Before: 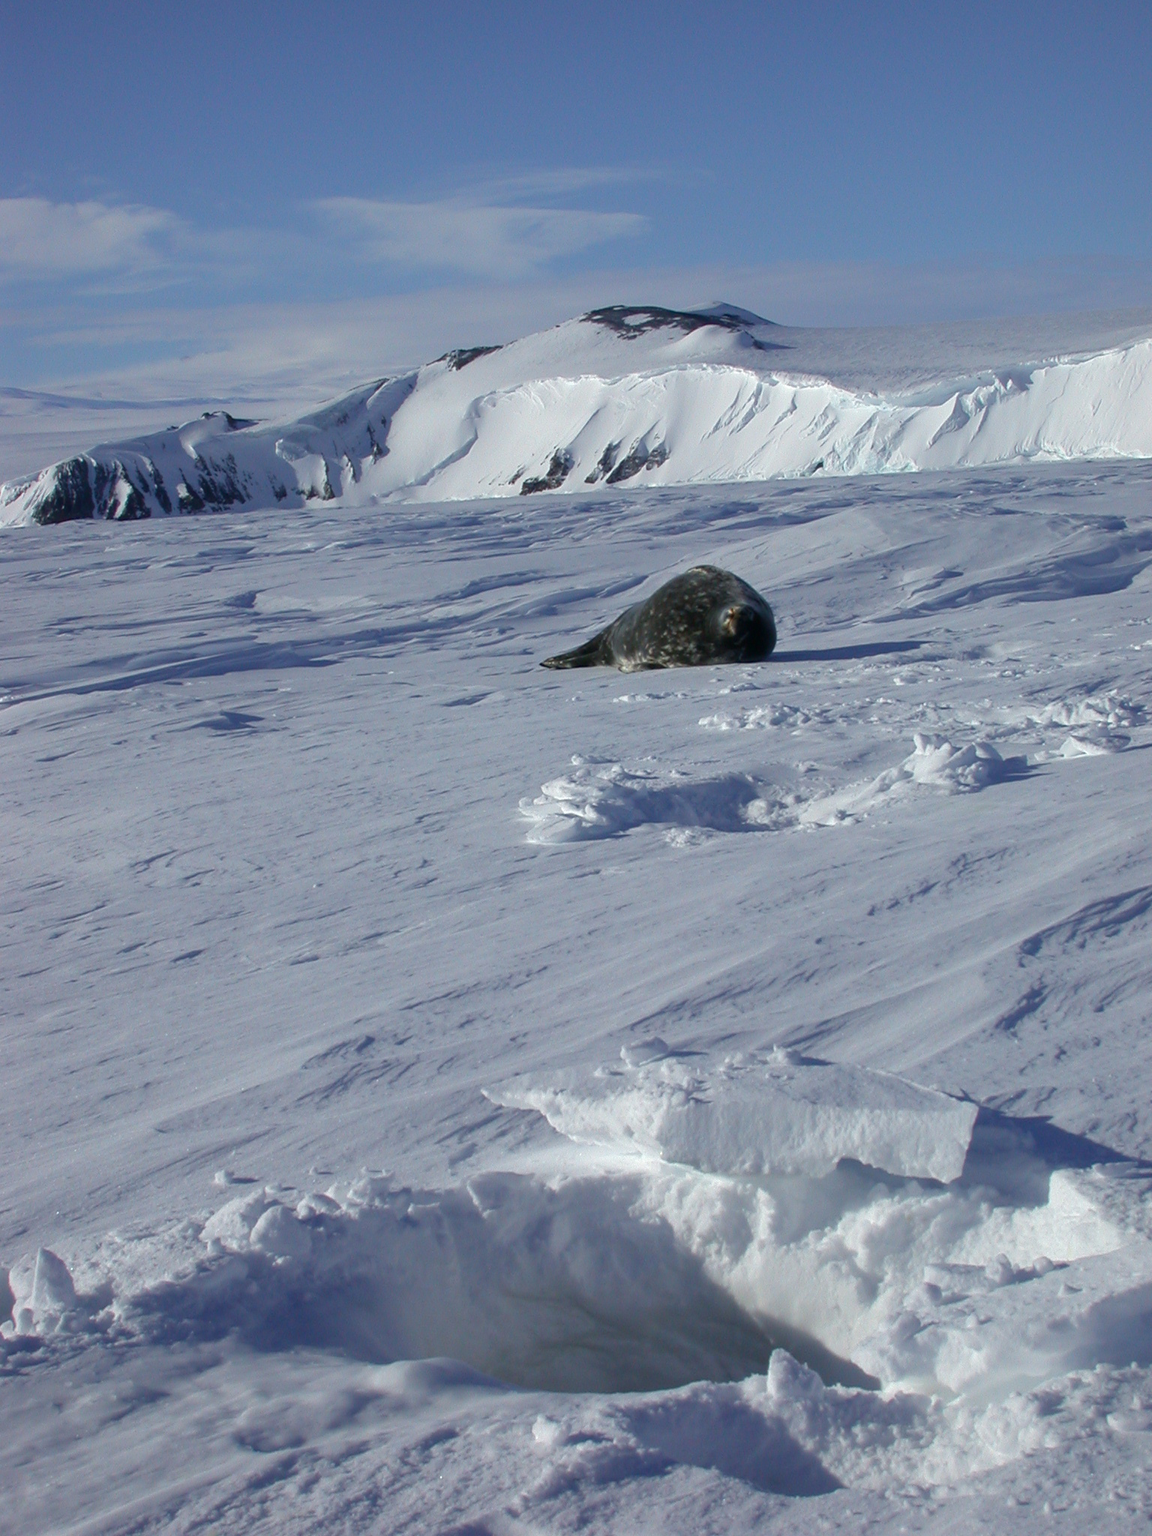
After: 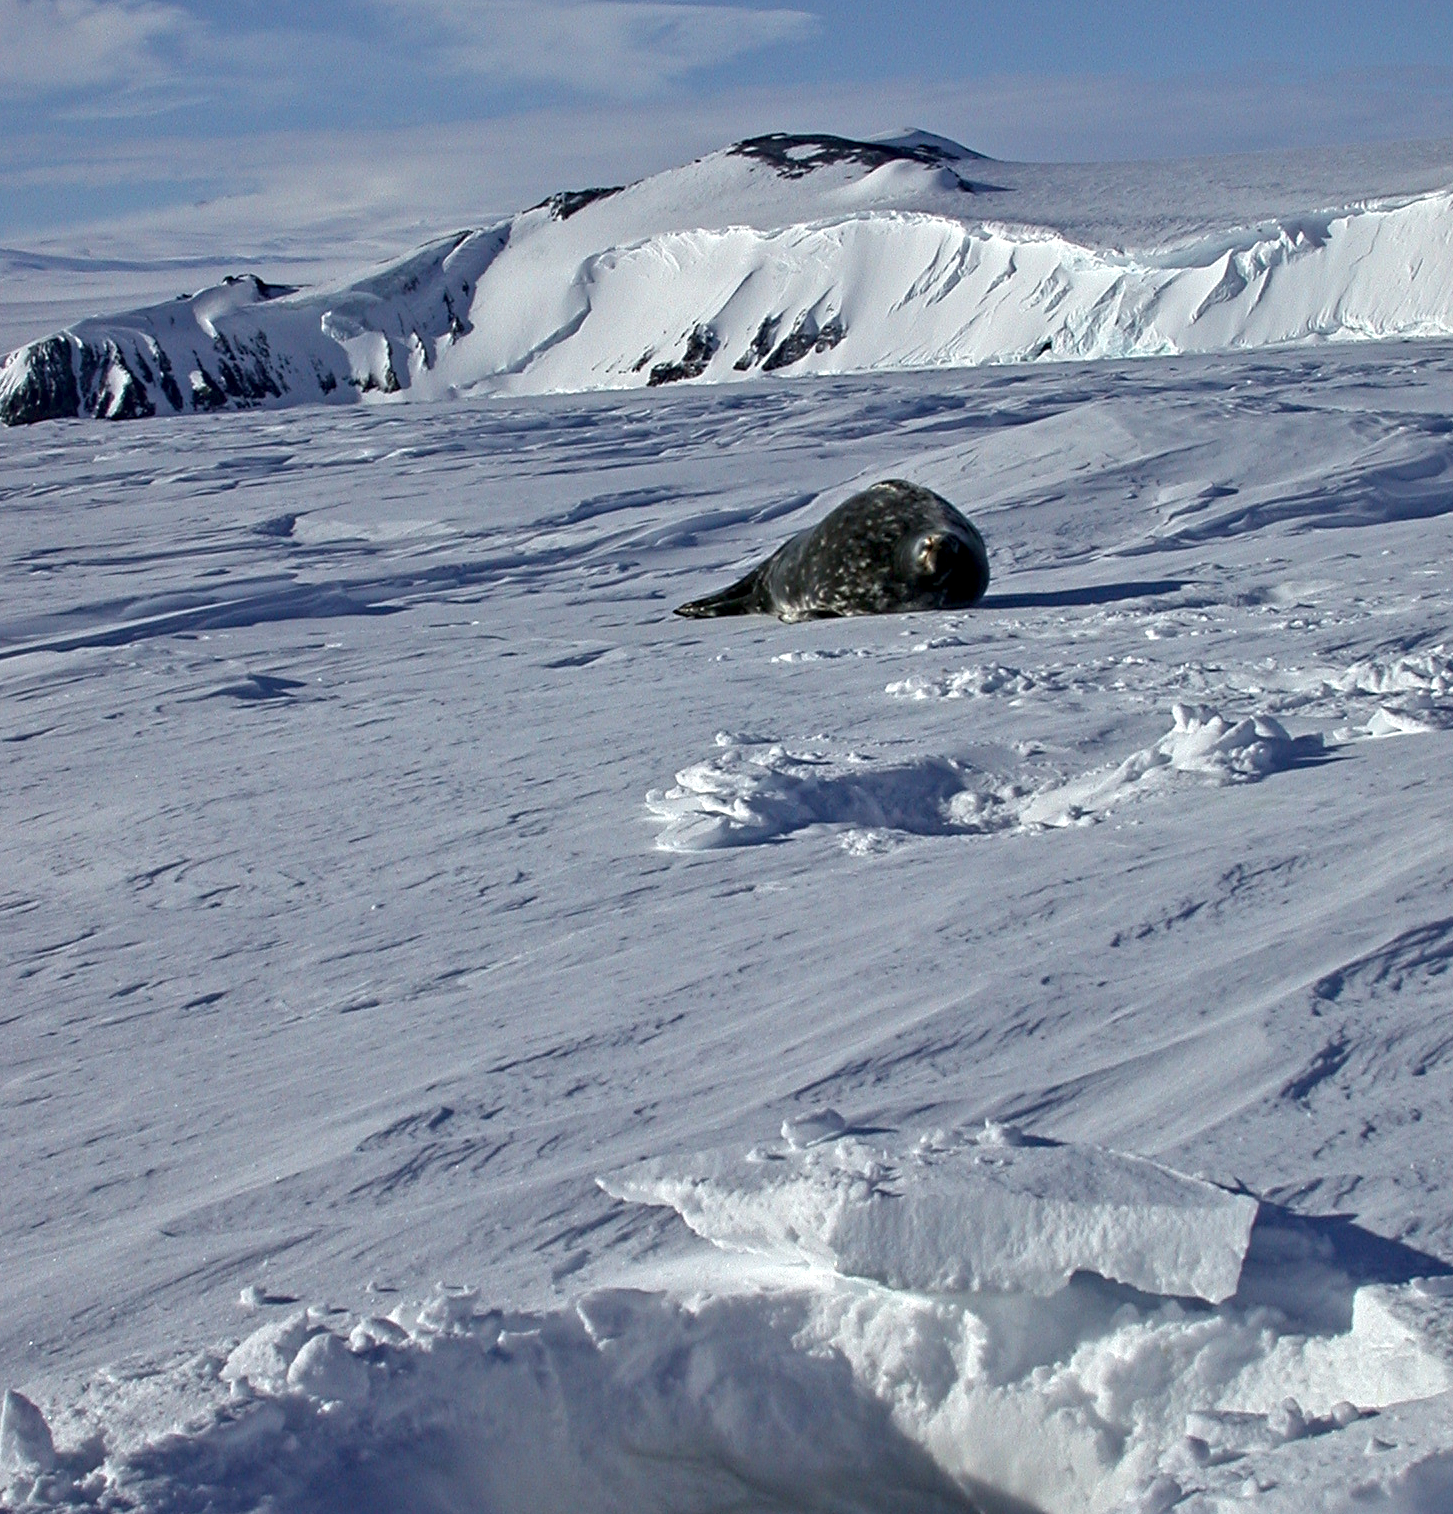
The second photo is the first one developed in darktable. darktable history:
contrast equalizer: y [[0.5, 0.542, 0.583, 0.625, 0.667, 0.708], [0.5 ×6], [0.5 ×6], [0 ×6], [0 ×6]]
crop and rotate: left 2.996%, top 13.385%, right 2.395%, bottom 12.686%
